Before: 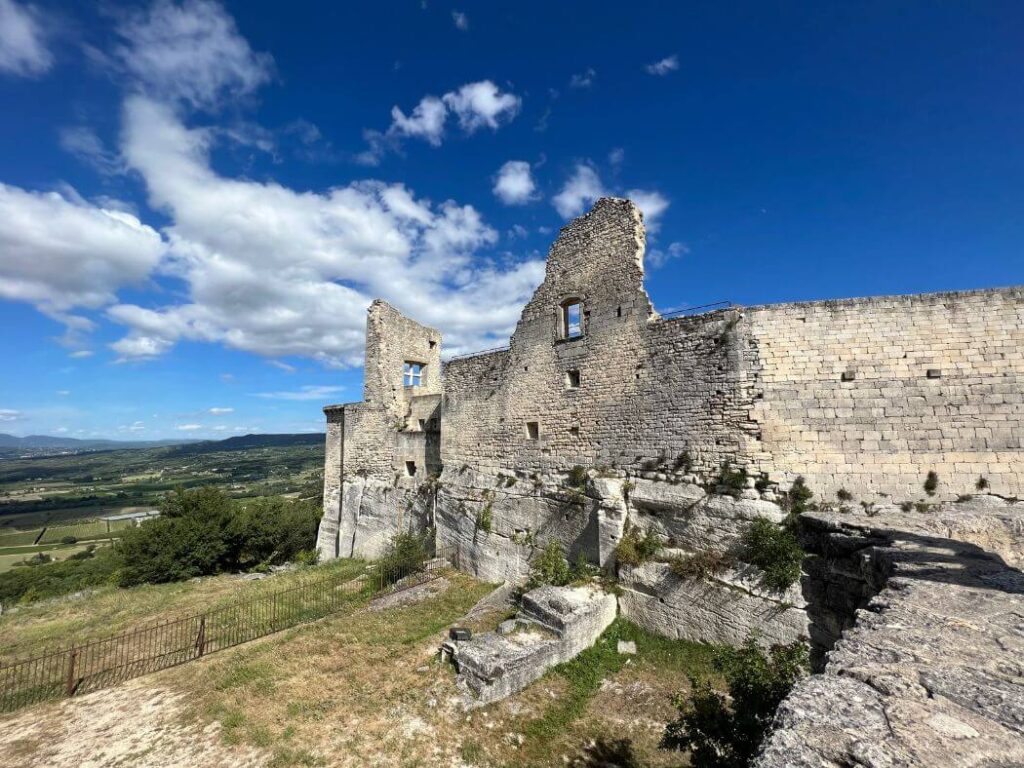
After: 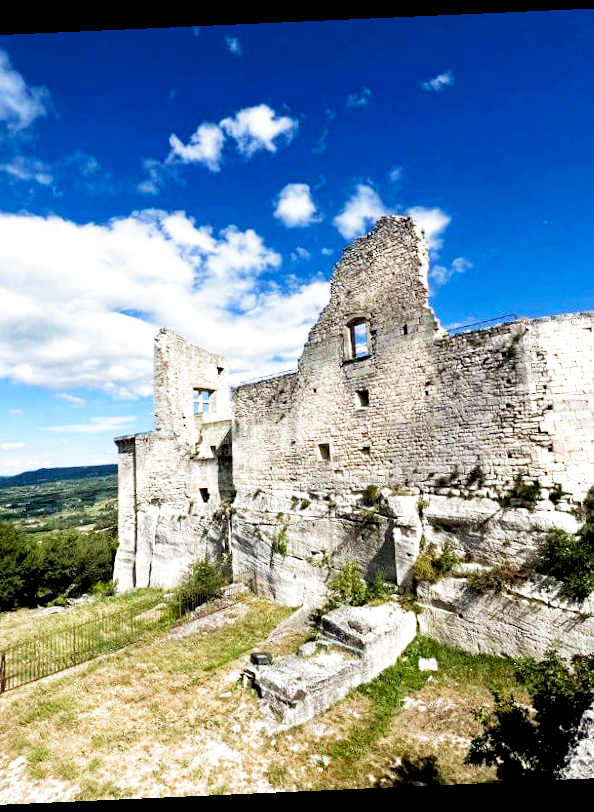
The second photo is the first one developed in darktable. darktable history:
filmic rgb: middle gray luminance 10%, black relative exposure -8.61 EV, white relative exposure 3.3 EV, threshold 6 EV, target black luminance 0%, hardness 5.2, latitude 44.69%, contrast 1.302, highlights saturation mix 5%, shadows ↔ highlights balance 24.64%, add noise in highlights 0, preserve chrominance no, color science v3 (2019), use custom middle-gray values true, iterations of high-quality reconstruction 0, contrast in highlights soft, enable highlight reconstruction true
velvia: strength 17%
rotate and perspective: rotation -2.56°, automatic cropping off
levels: levels [0.026, 0.507, 0.987]
crop: left 21.496%, right 22.254%
exposure: black level correction 0.001, compensate highlight preservation false
